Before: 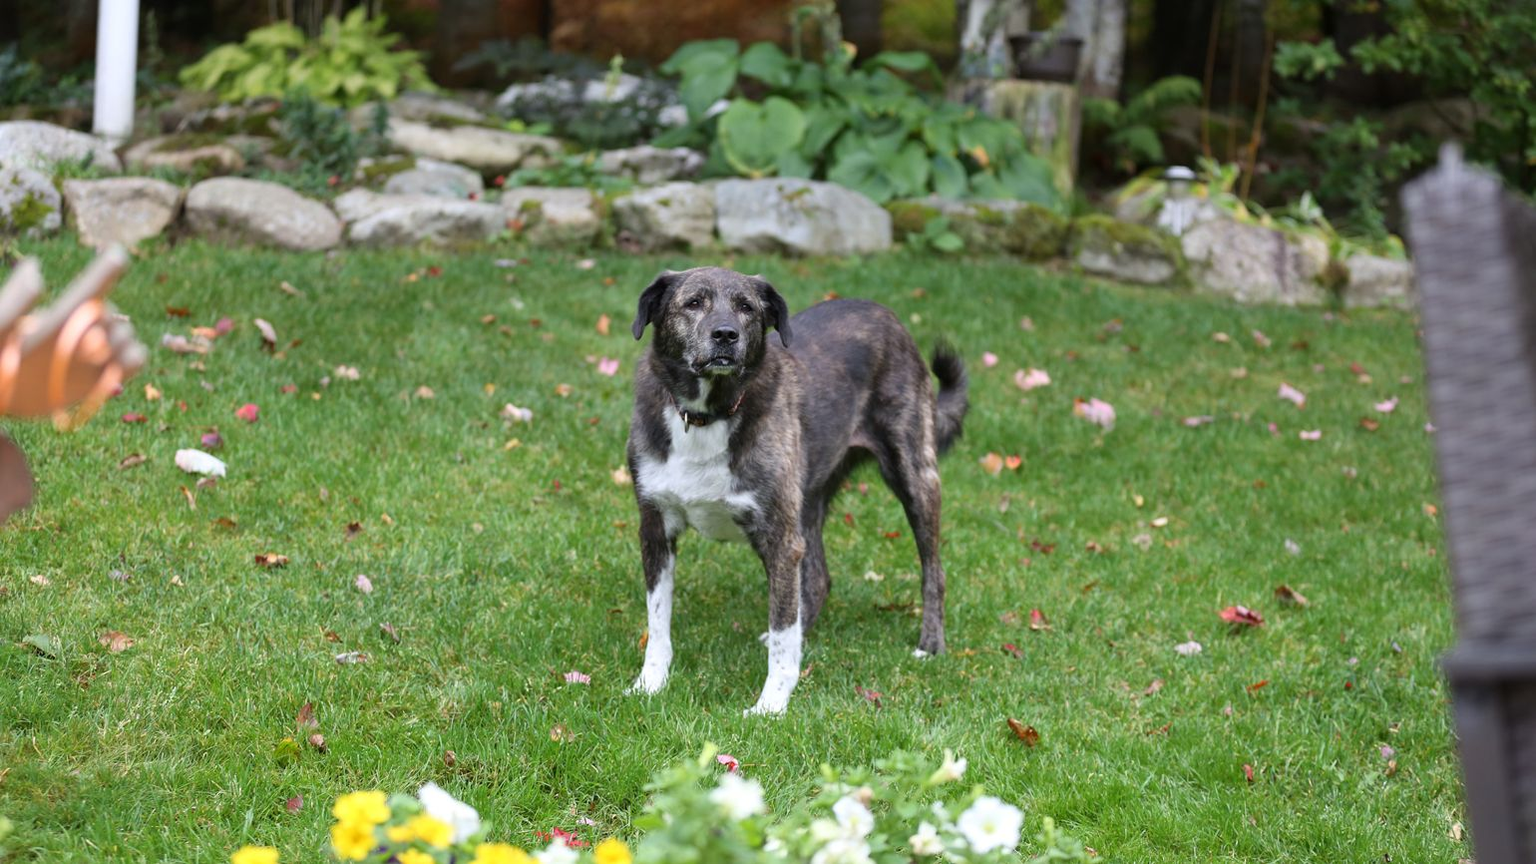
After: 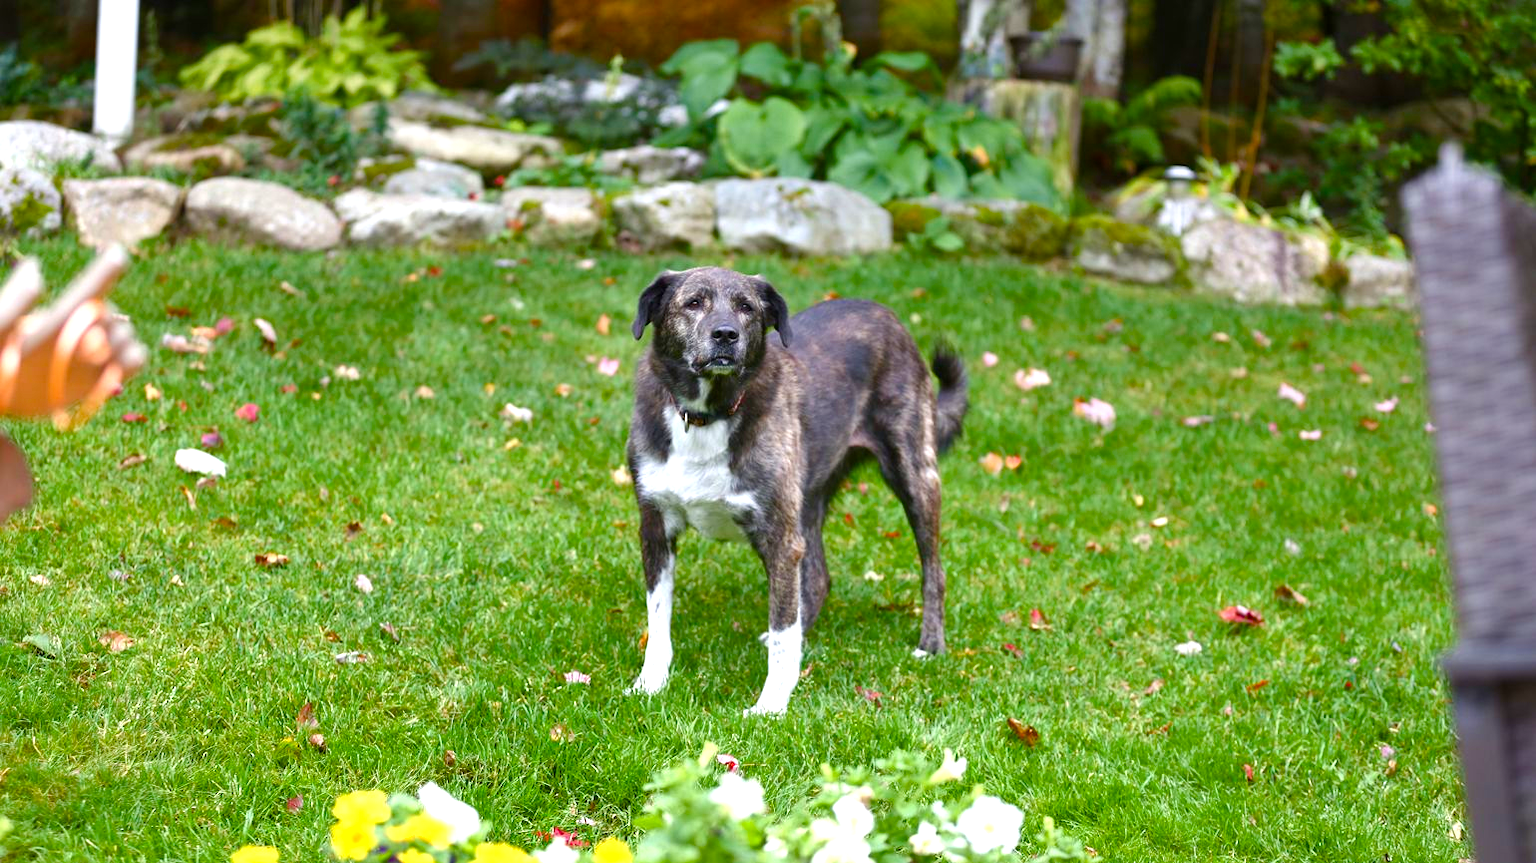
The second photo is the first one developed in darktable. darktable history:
shadows and highlights: shadows 35, highlights -35, soften with gaussian
color balance rgb: linear chroma grading › shadows -2.2%, linear chroma grading › highlights -15%, linear chroma grading › global chroma -10%, linear chroma grading › mid-tones -10%, perceptual saturation grading › global saturation 45%, perceptual saturation grading › highlights -50%, perceptual saturation grading › shadows 30%, perceptual brilliance grading › global brilliance 18%, global vibrance 45%
